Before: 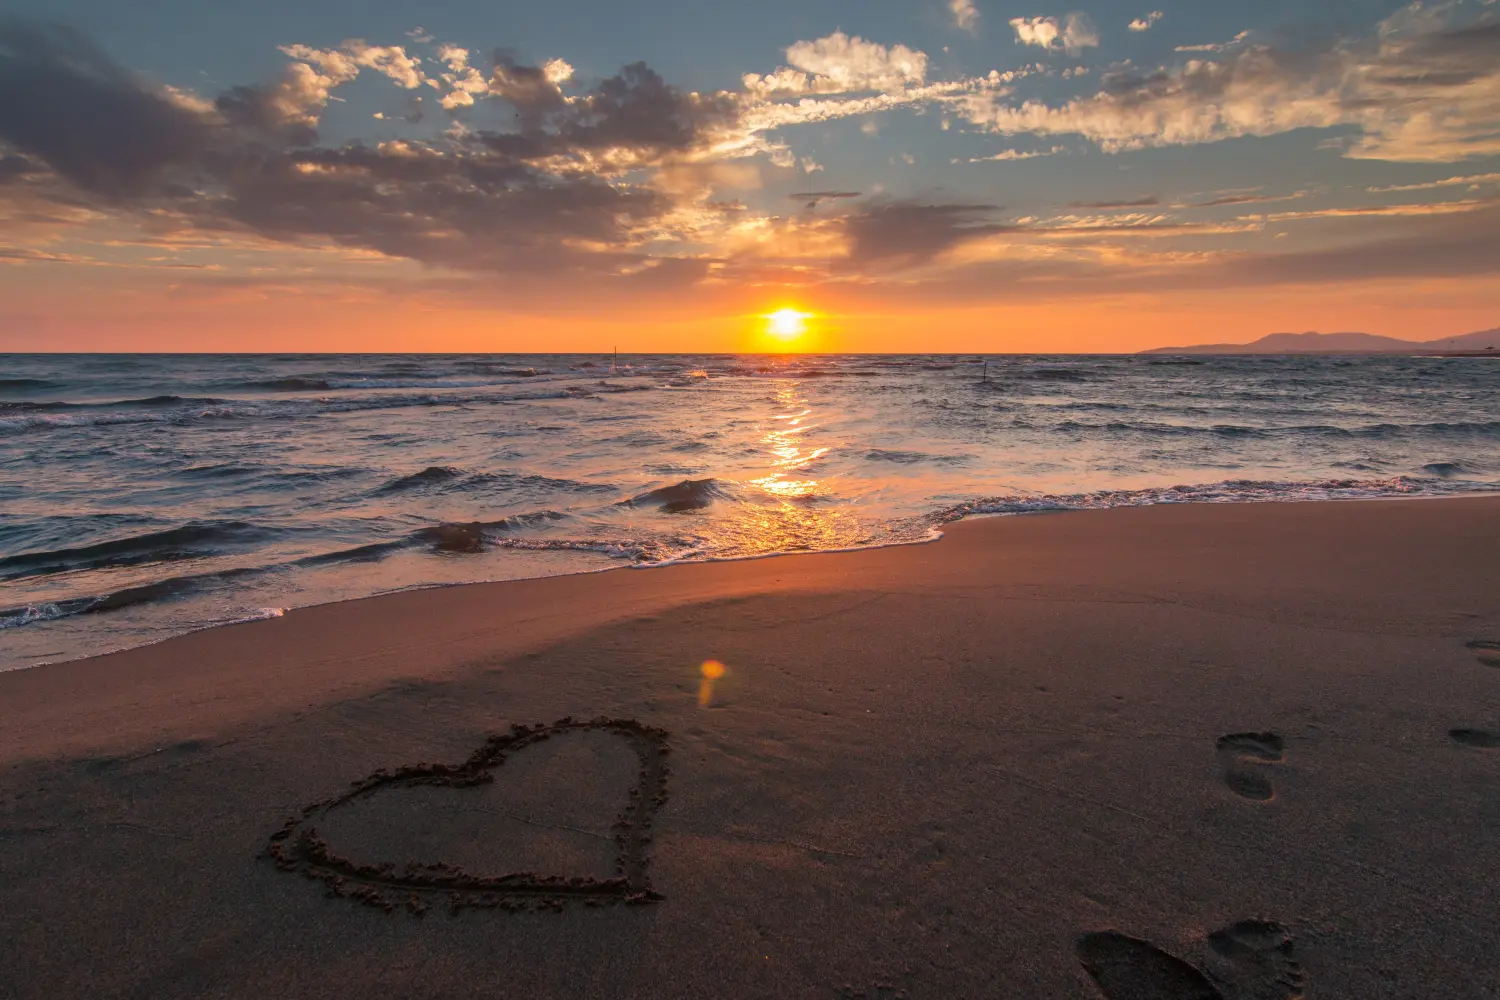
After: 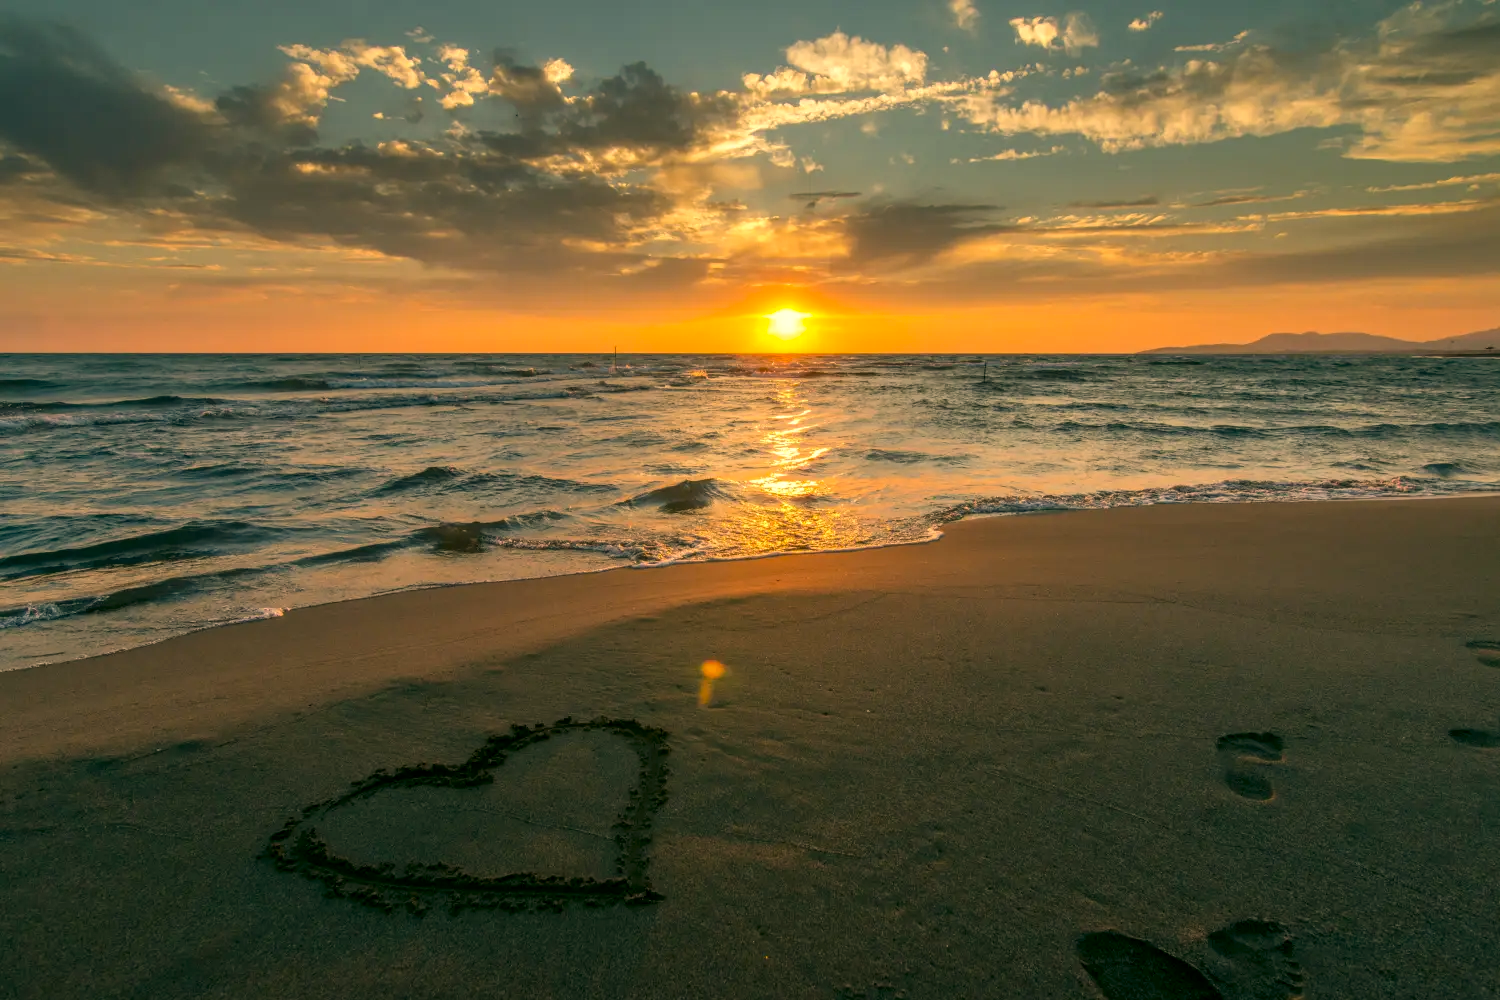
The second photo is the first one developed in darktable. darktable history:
local contrast: on, module defaults
color correction: highlights a* 5.3, highlights b* 24.26, shadows a* -15.58, shadows b* 4.02
